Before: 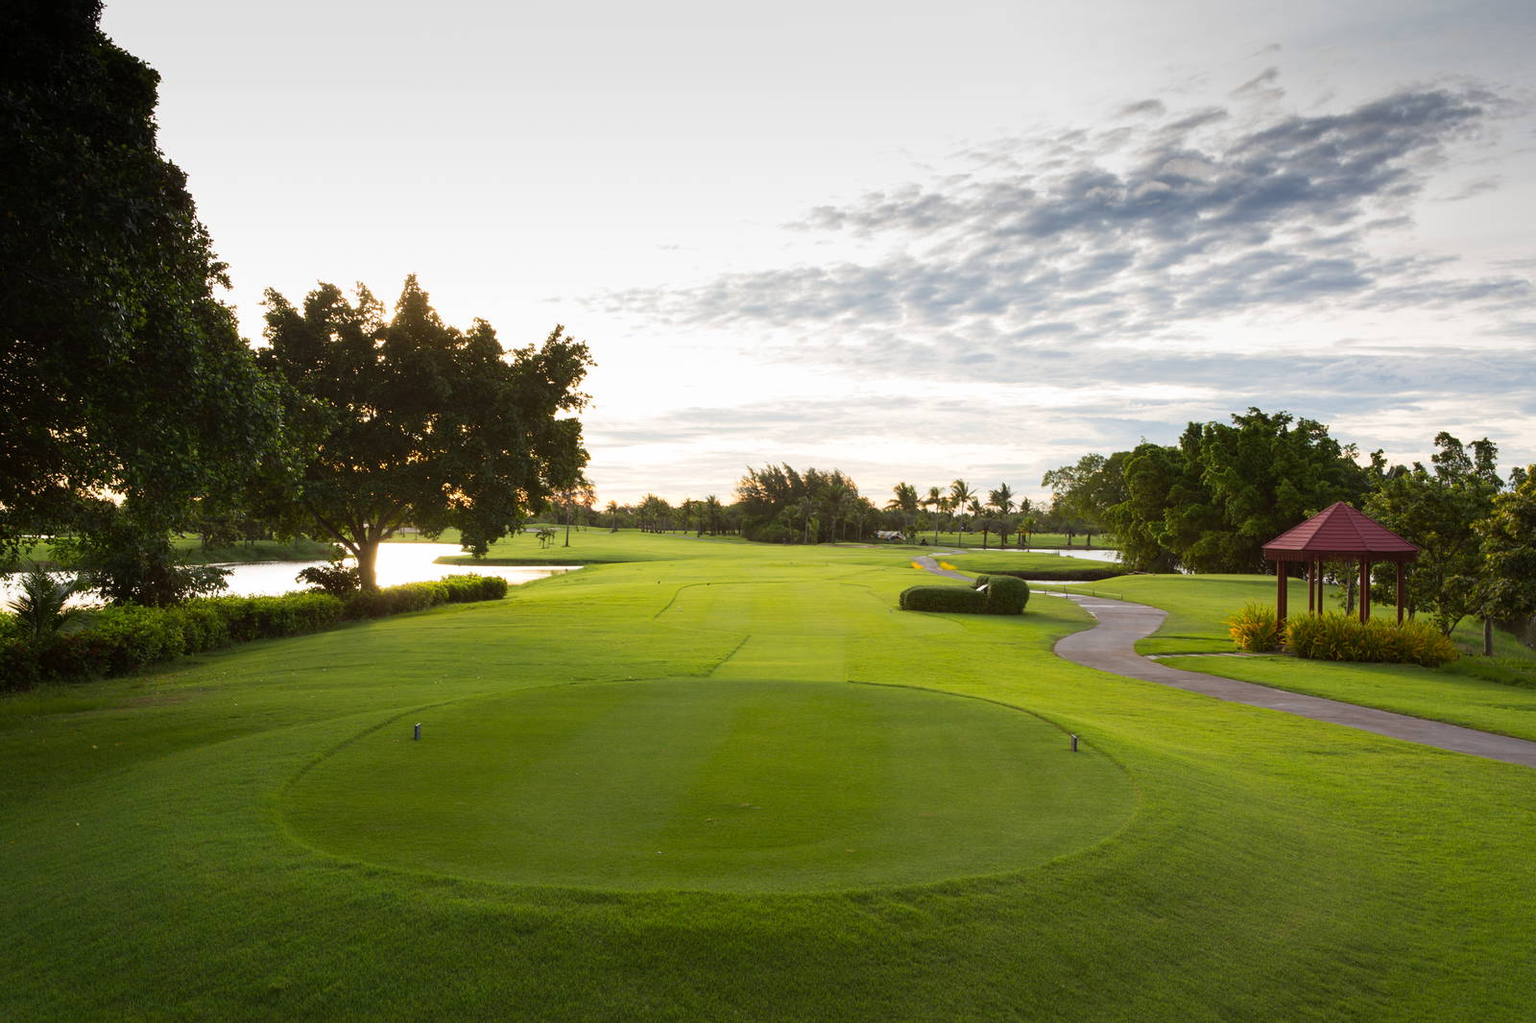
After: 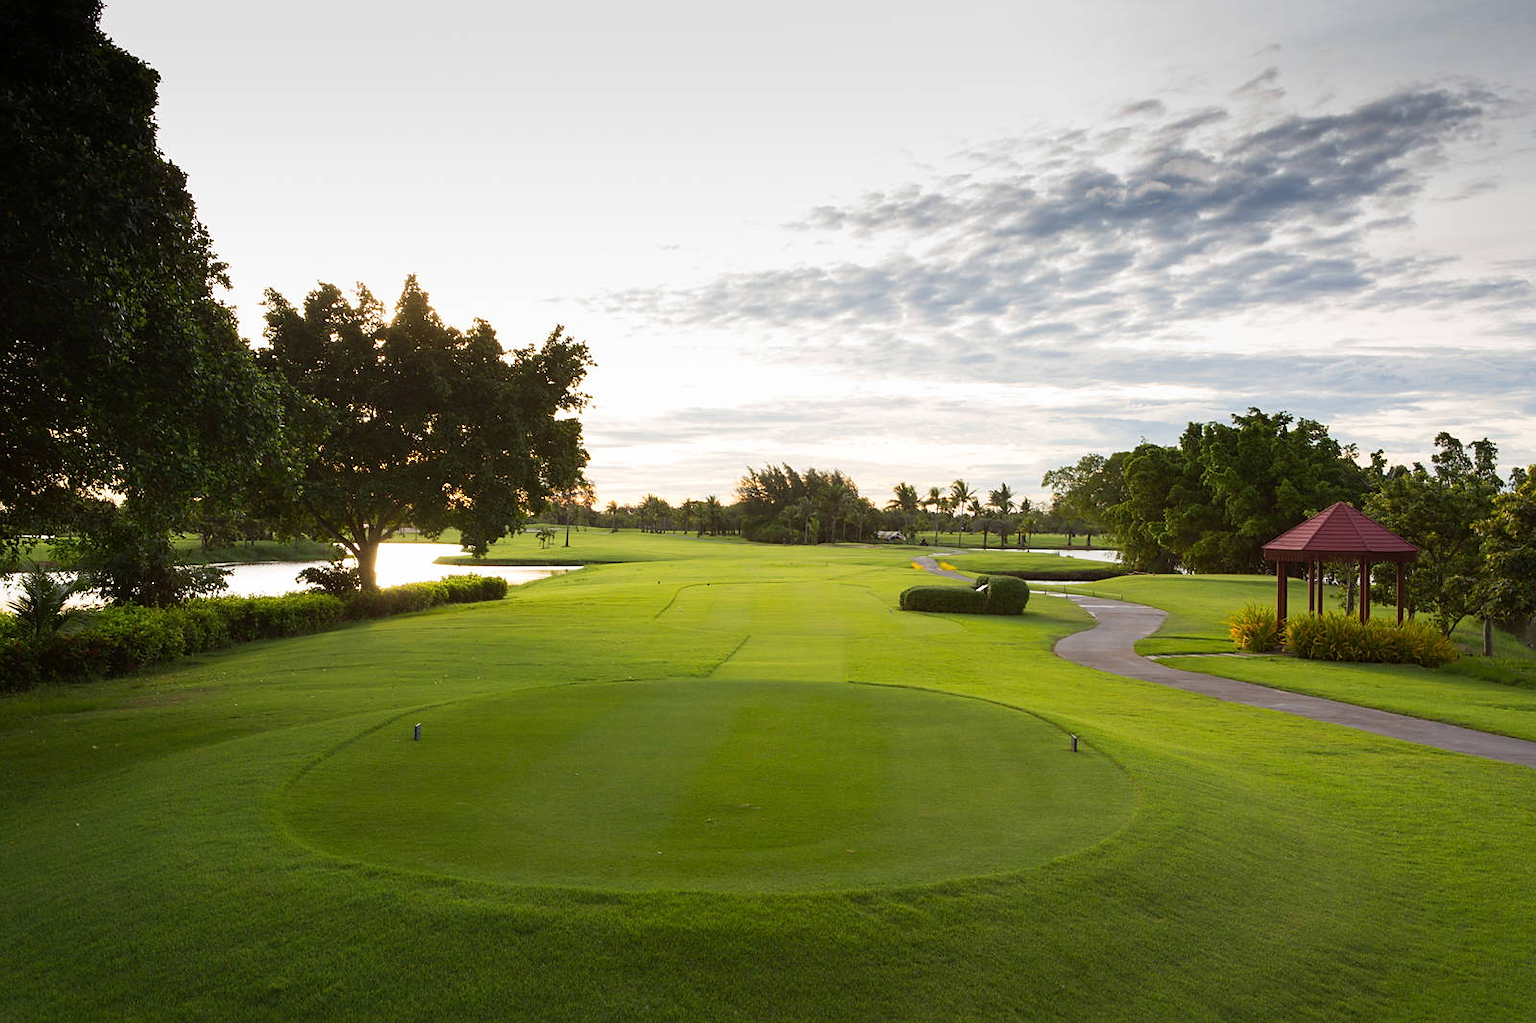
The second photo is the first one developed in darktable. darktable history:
sharpen: radius 1.559, amount 0.373, threshold 1.271
